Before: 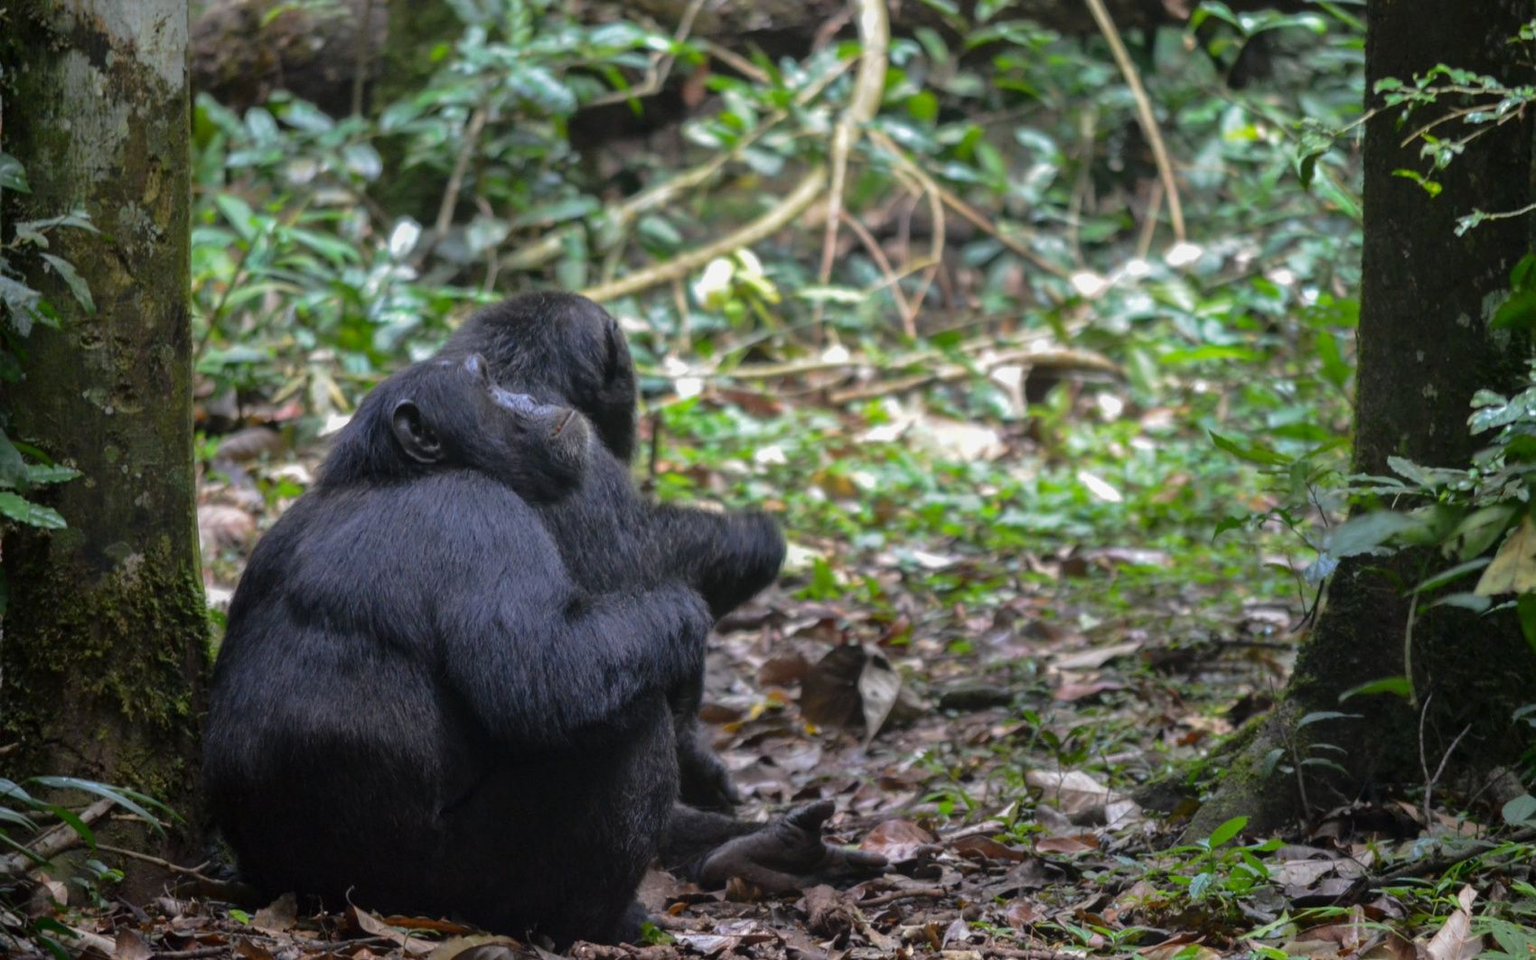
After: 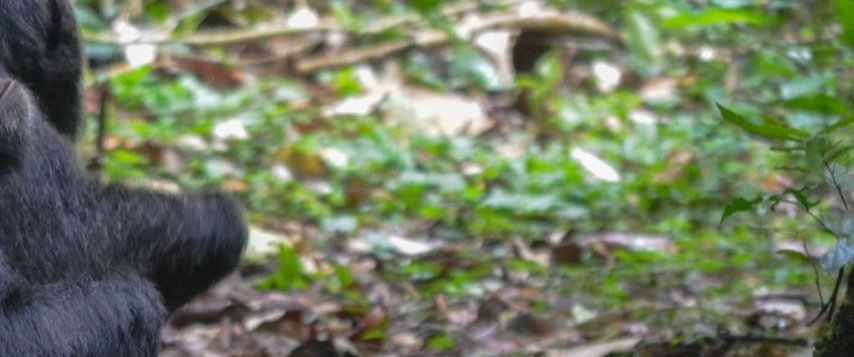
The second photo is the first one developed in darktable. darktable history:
crop: left 36.641%, top 35.205%, right 13.11%, bottom 31.141%
